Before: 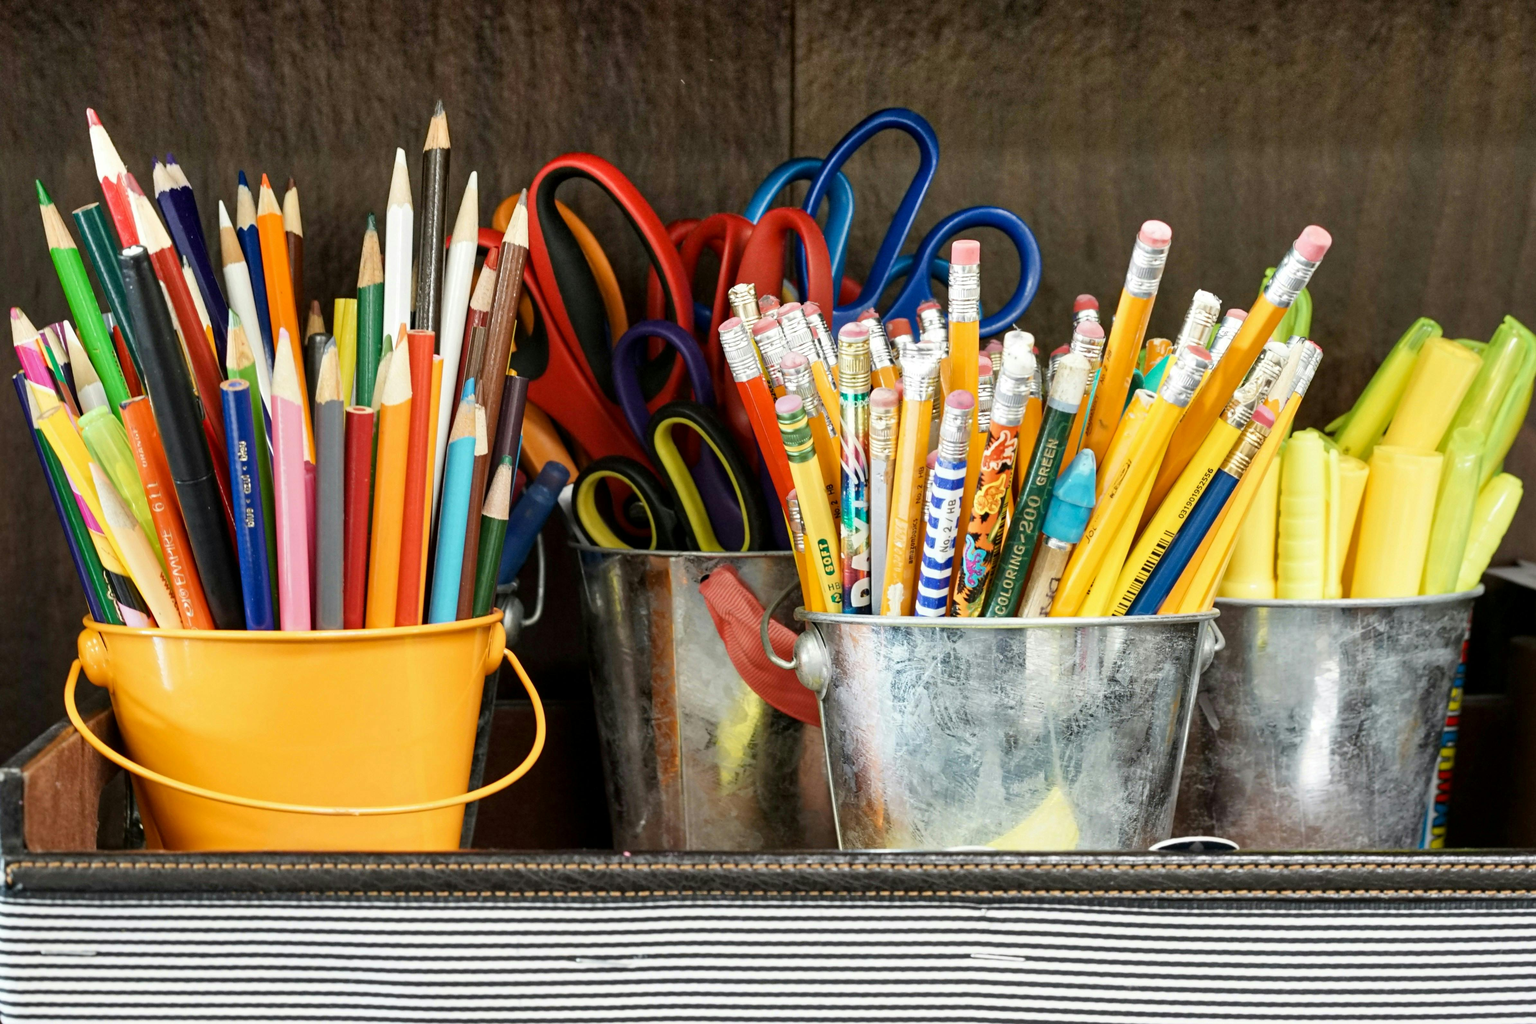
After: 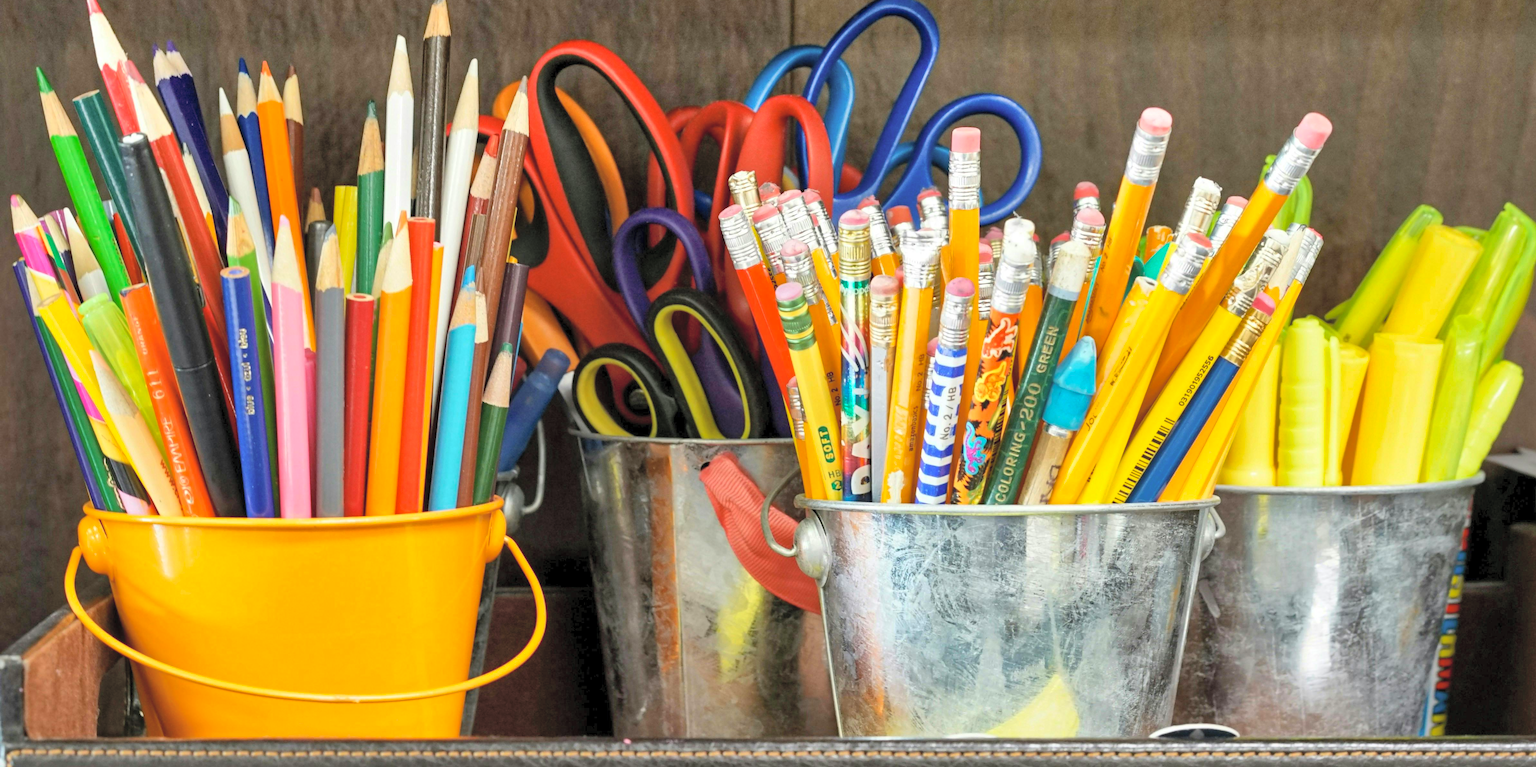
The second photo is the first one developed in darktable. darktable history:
contrast brightness saturation: contrast 0.1, brightness 0.3, saturation 0.14
shadows and highlights: on, module defaults
crop: top 11.038%, bottom 13.962%
